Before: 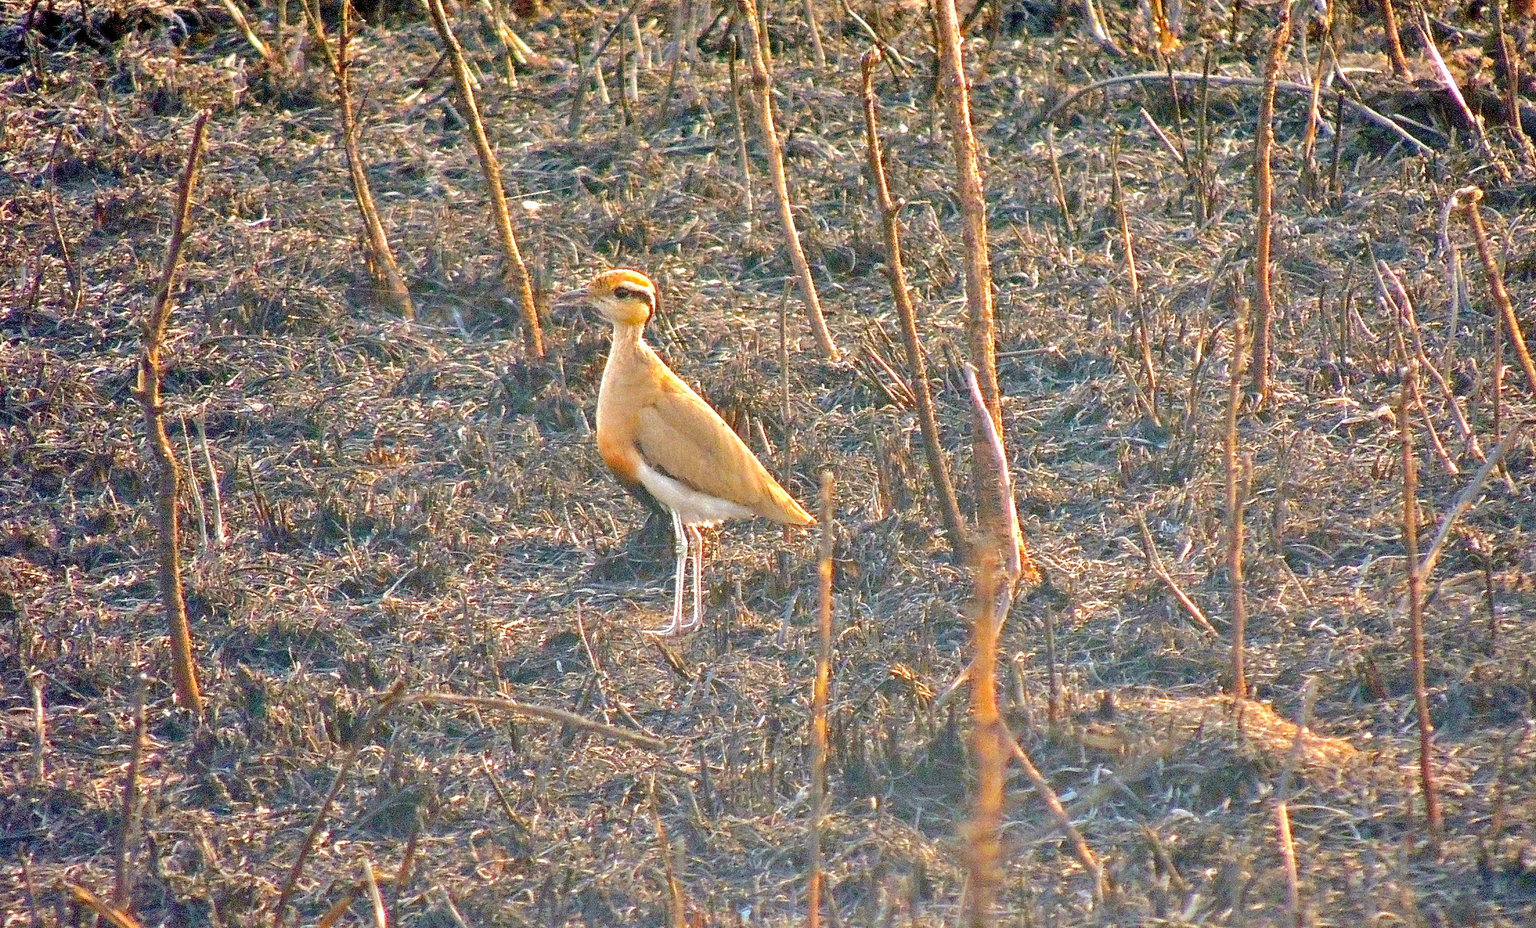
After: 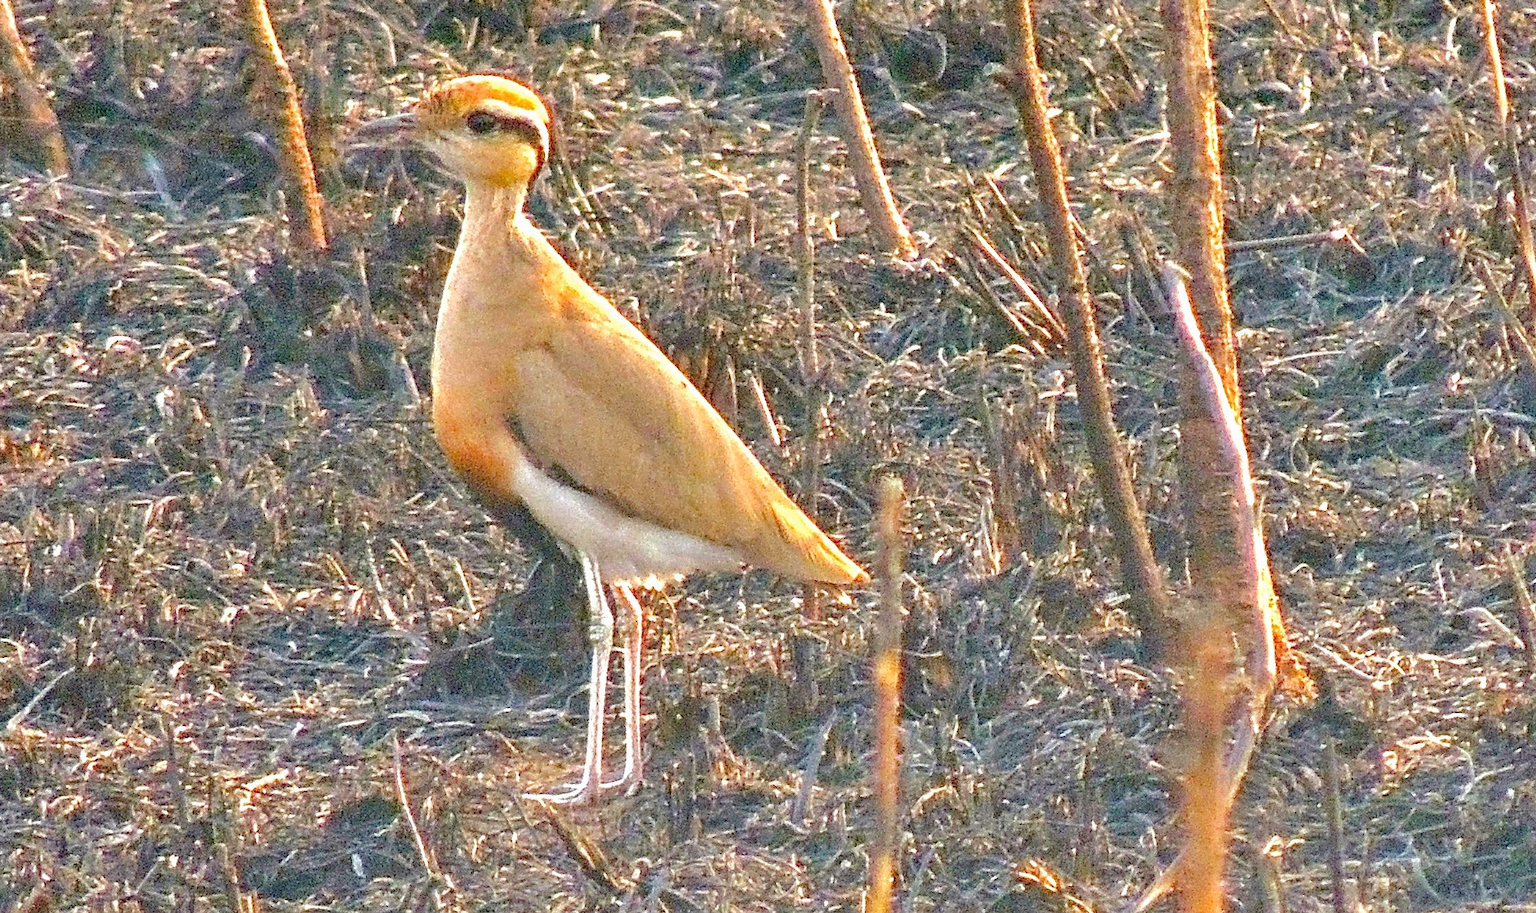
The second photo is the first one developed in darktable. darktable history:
crop: left 24.723%, top 24.962%, right 25%, bottom 25.521%
